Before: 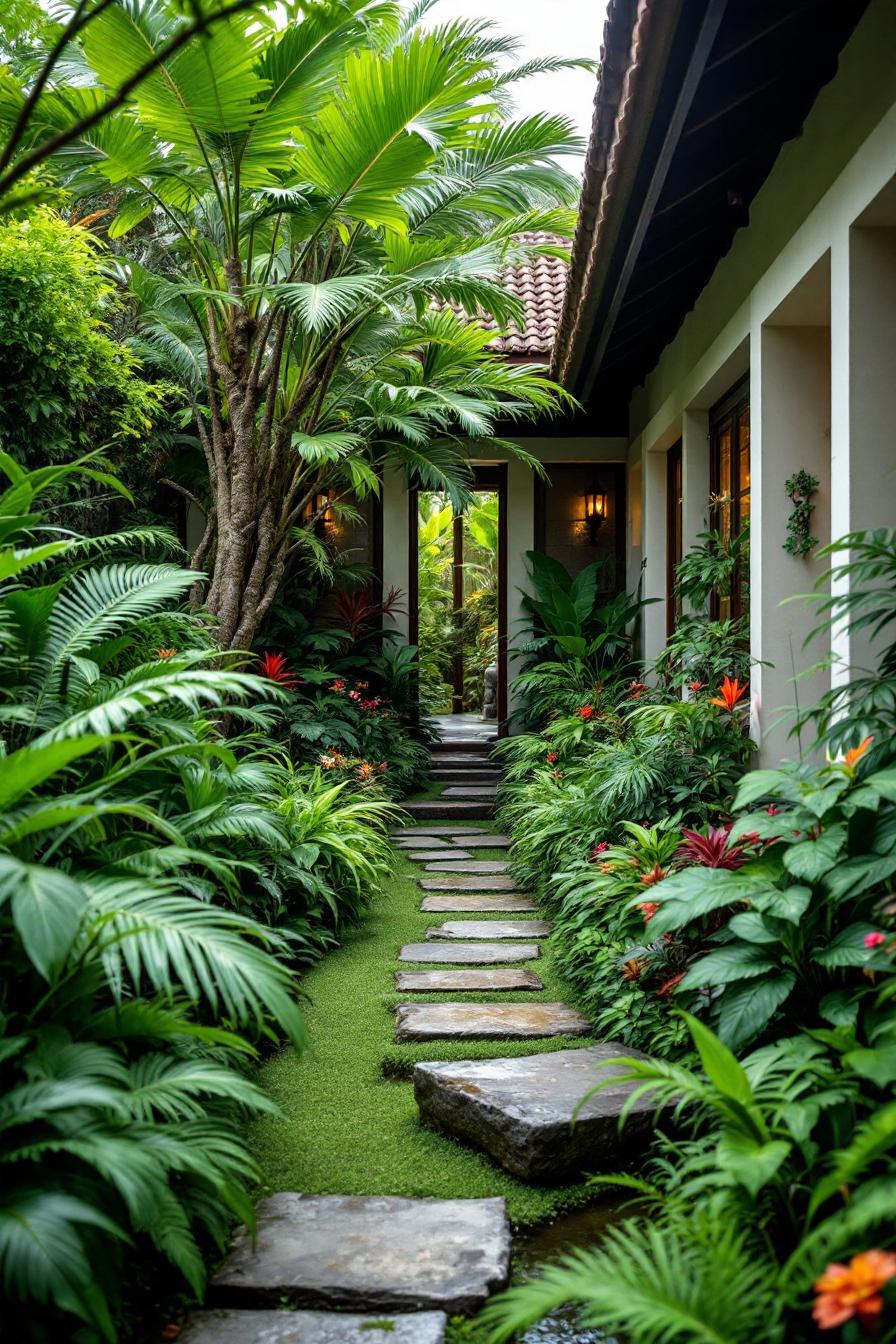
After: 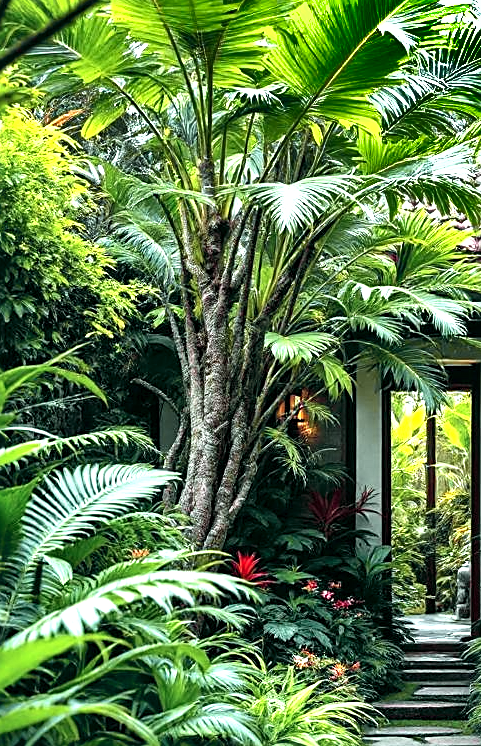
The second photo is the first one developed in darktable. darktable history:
crop and rotate: left 3.066%, top 7.476%, right 43.23%, bottom 36.972%
tone curve: curves: ch0 [(0, 0) (0.822, 0.825) (0.994, 0.955)]; ch1 [(0, 0) (0.226, 0.261) (0.383, 0.397) (0.46, 0.46) (0.498, 0.479) (0.524, 0.523) (0.578, 0.575) (1, 1)]; ch2 [(0, 0) (0.438, 0.456) (0.5, 0.498) (0.547, 0.515) (0.597, 0.58) (0.629, 0.603) (1, 1)], color space Lab, independent channels, preserve colors none
sharpen: on, module defaults
shadows and highlights: shadows 17.62, highlights -83.1, soften with gaussian
levels: levels [0, 0.374, 0.749]
